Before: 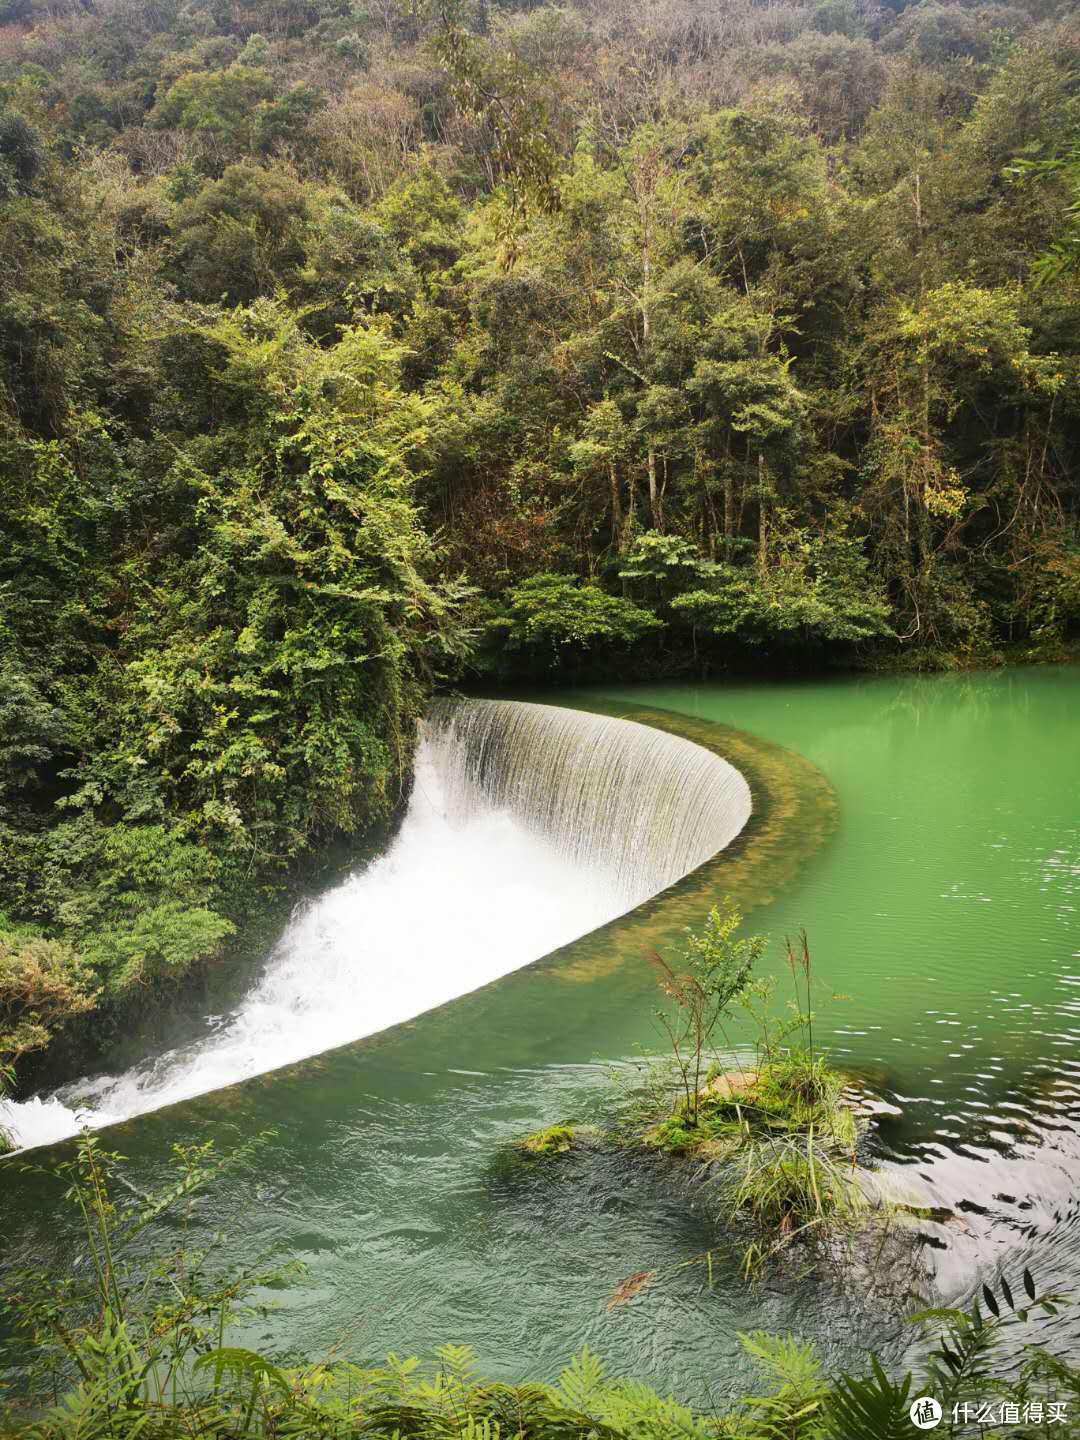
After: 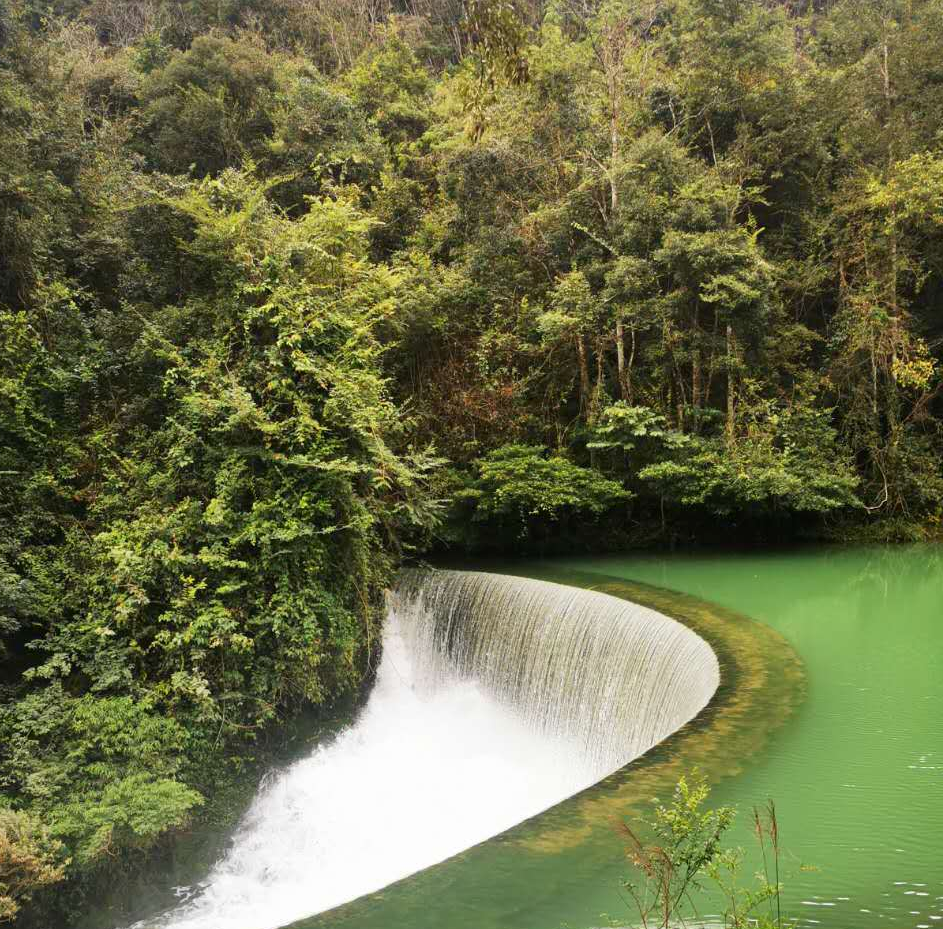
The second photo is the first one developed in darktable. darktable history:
exposure: black level correction 0.001, compensate highlight preservation false
crop: left 3.015%, top 8.969%, right 9.647%, bottom 26.457%
